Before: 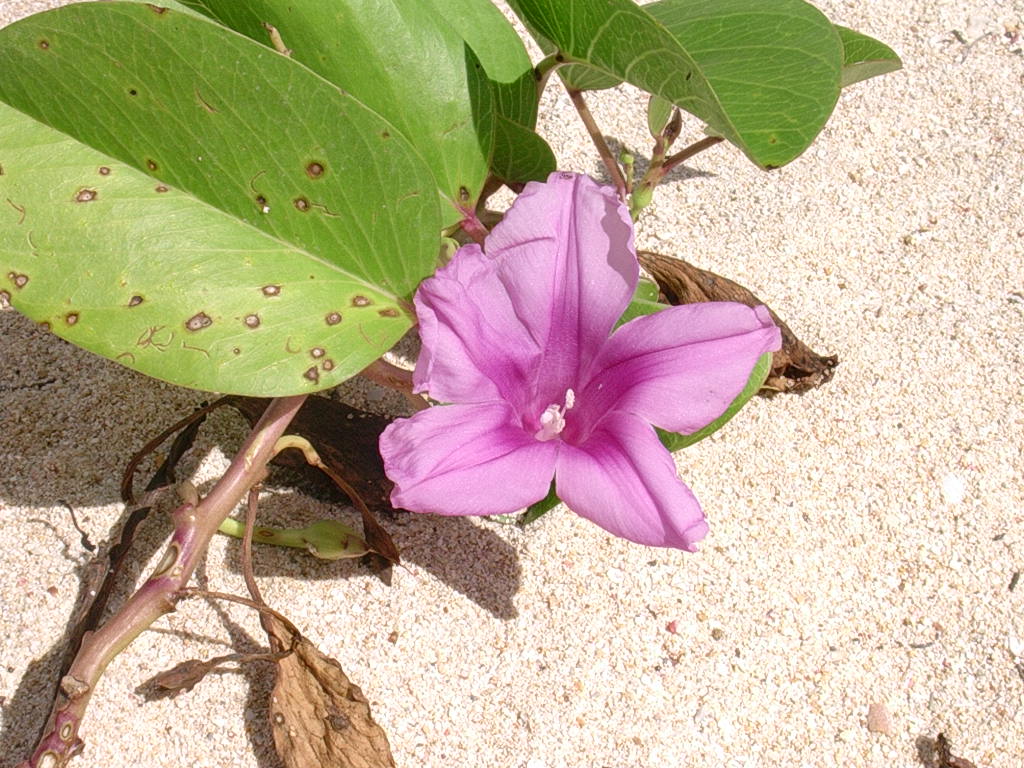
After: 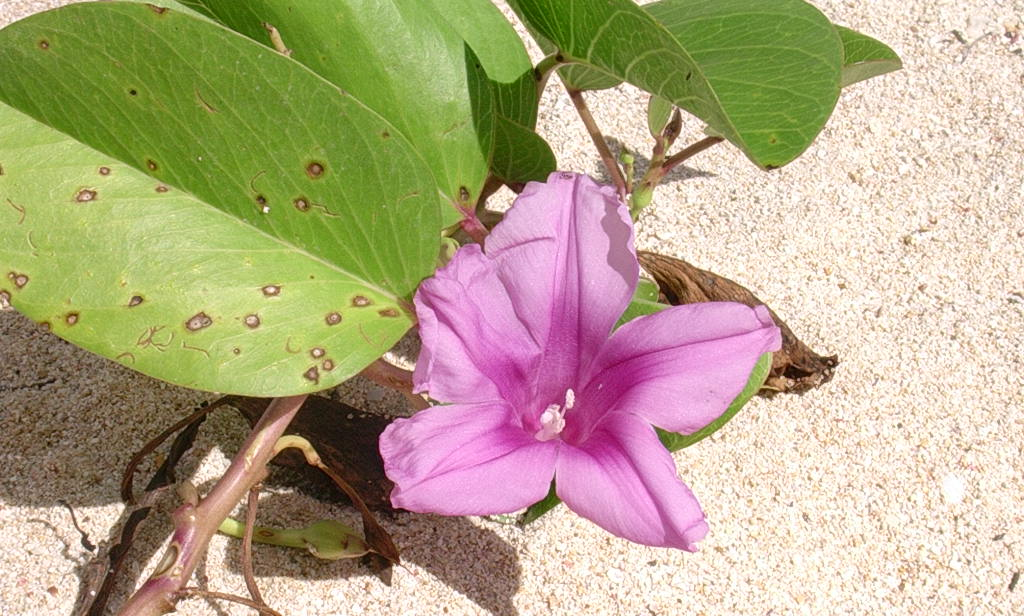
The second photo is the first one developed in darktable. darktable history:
crop: bottom 19.703%
